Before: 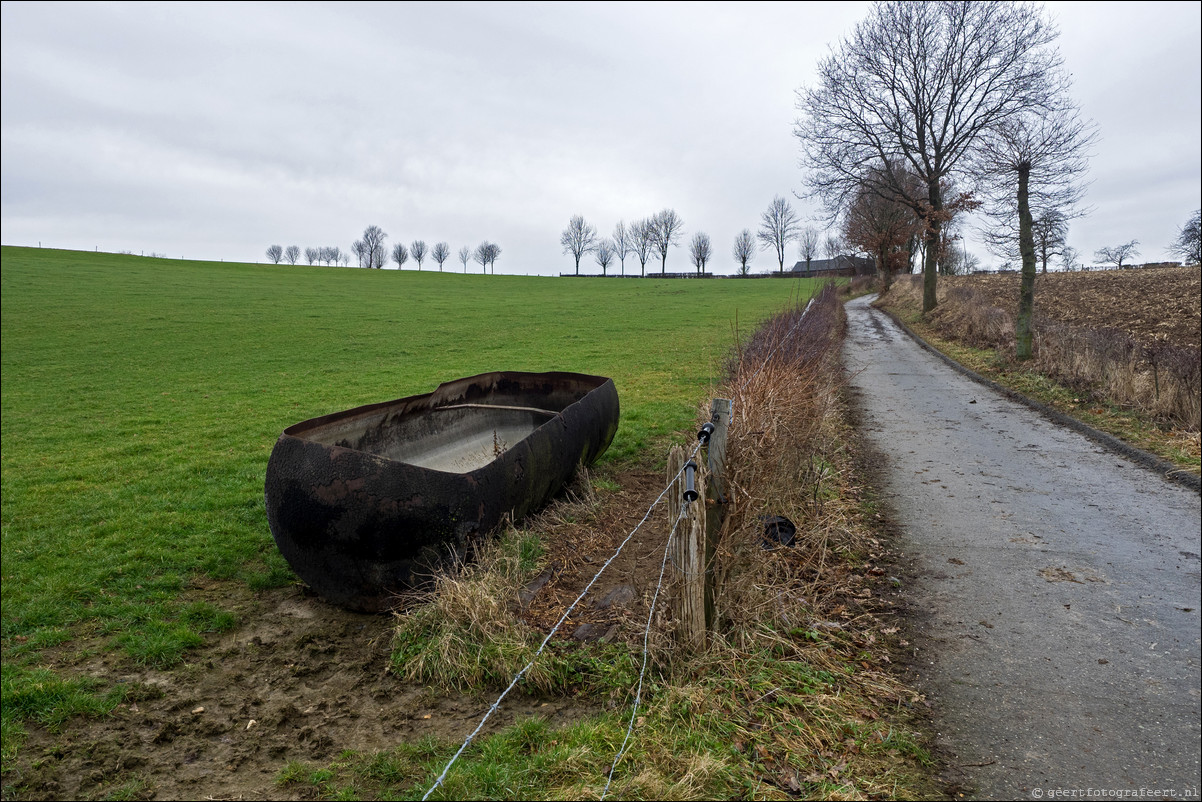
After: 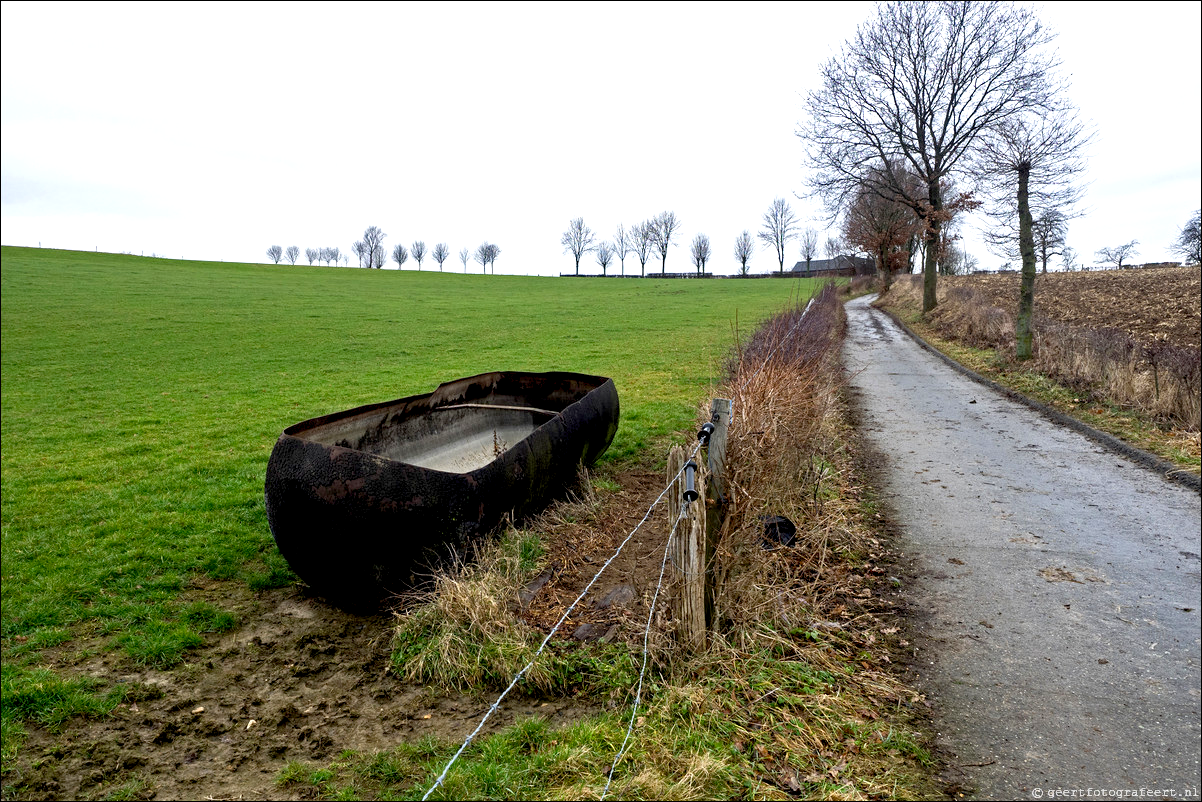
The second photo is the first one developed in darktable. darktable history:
exposure: black level correction 0.009, exposure 0.119 EV, compensate highlight preservation false
levels: levels [0, 0.43, 0.859]
